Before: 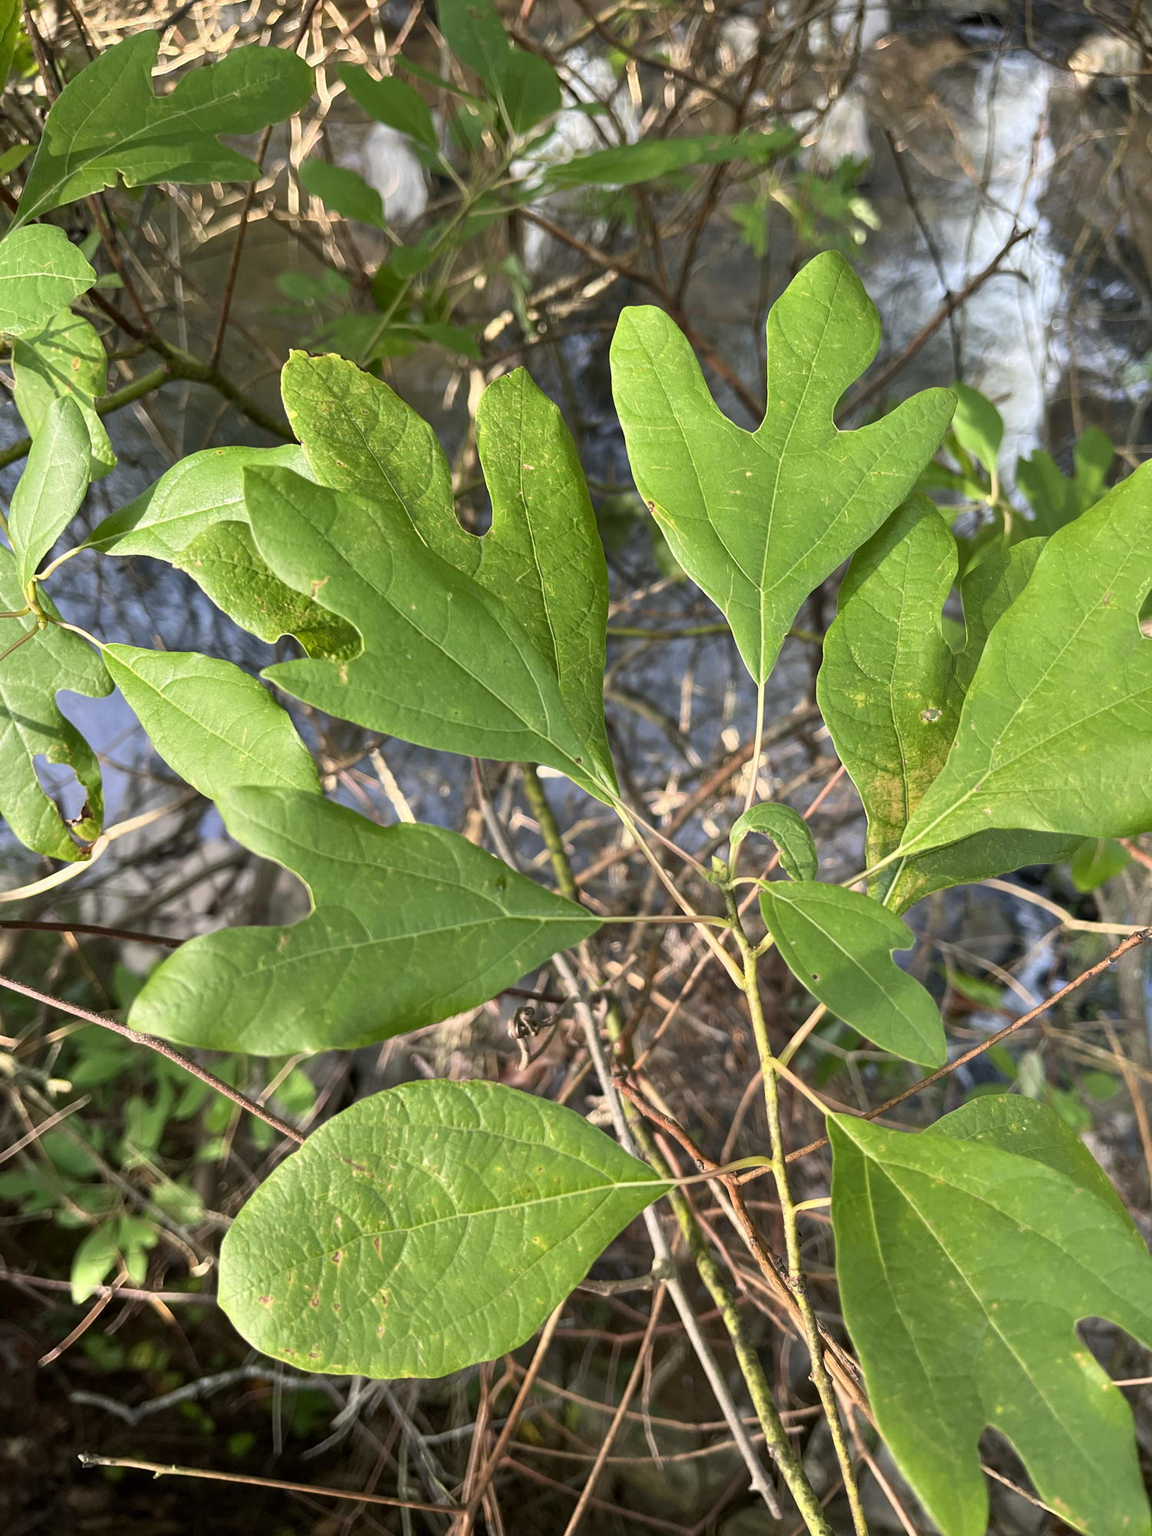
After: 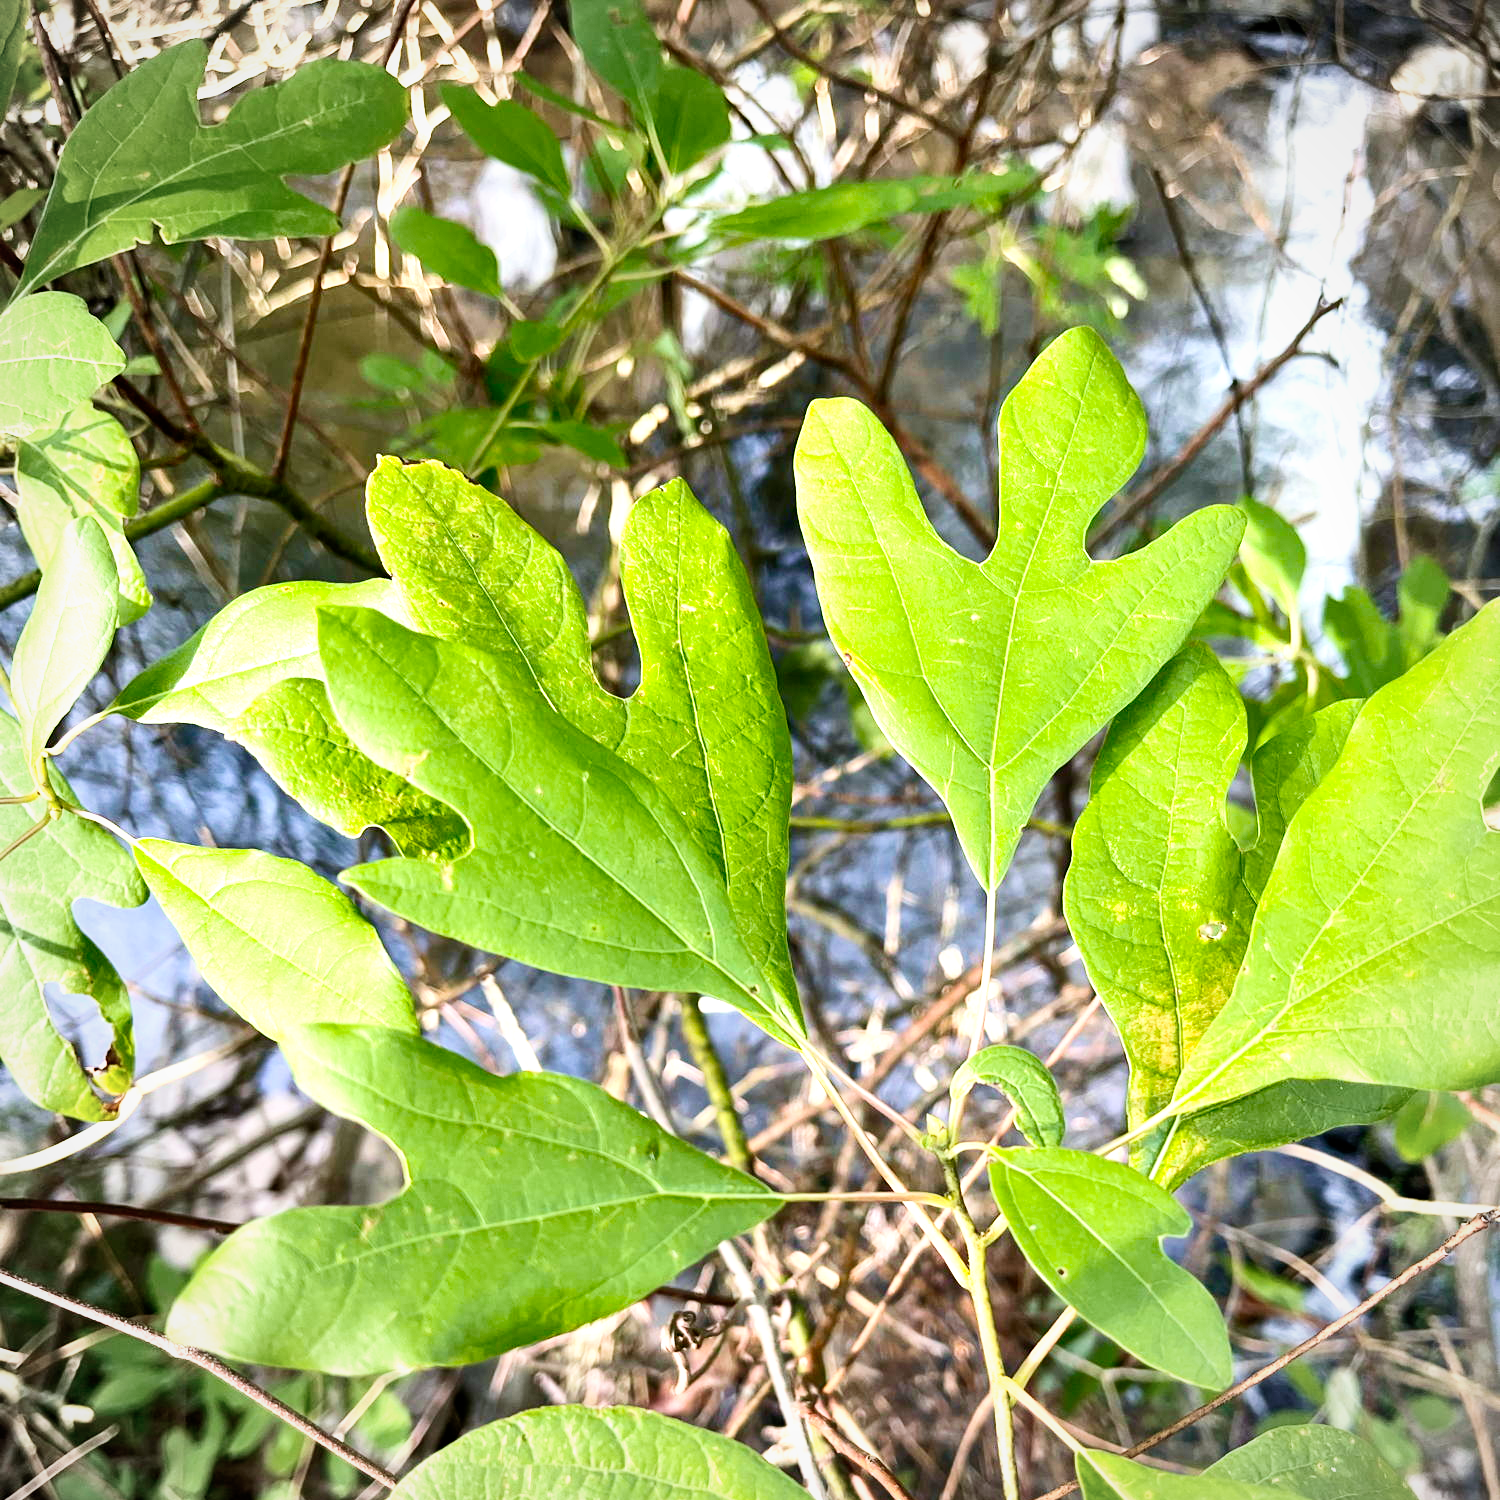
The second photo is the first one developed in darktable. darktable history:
exposure: black level correction 0.001, exposure 0.498 EV, compensate highlight preservation false
filmic rgb: black relative exposure -8.01 EV, white relative exposure 4.04 EV, hardness 4.19, latitude 49.98%, contrast 1.1, add noise in highlights 0.001, preserve chrominance no, color science v4 (2020), iterations of high-quality reconstruction 0
crop: bottom 24.979%
vignetting: fall-off radius 59.98%, brightness -0.264, automatic ratio true, unbound false
shadows and highlights: radius 45.24, white point adjustment 6.61, compress 79.39%, shadows color adjustment 99.13%, highlights color adjustment 0.206%, soften with gaussian
contrast brightness saturation: contrast 0.245, brightness 0.091
color calibration: output colorfulness [0, 0.315, 0, 0], illuminant as shot in camera, x 0.358, y 0.373, temperature 4628.91 K
velvia: on, module defaults
